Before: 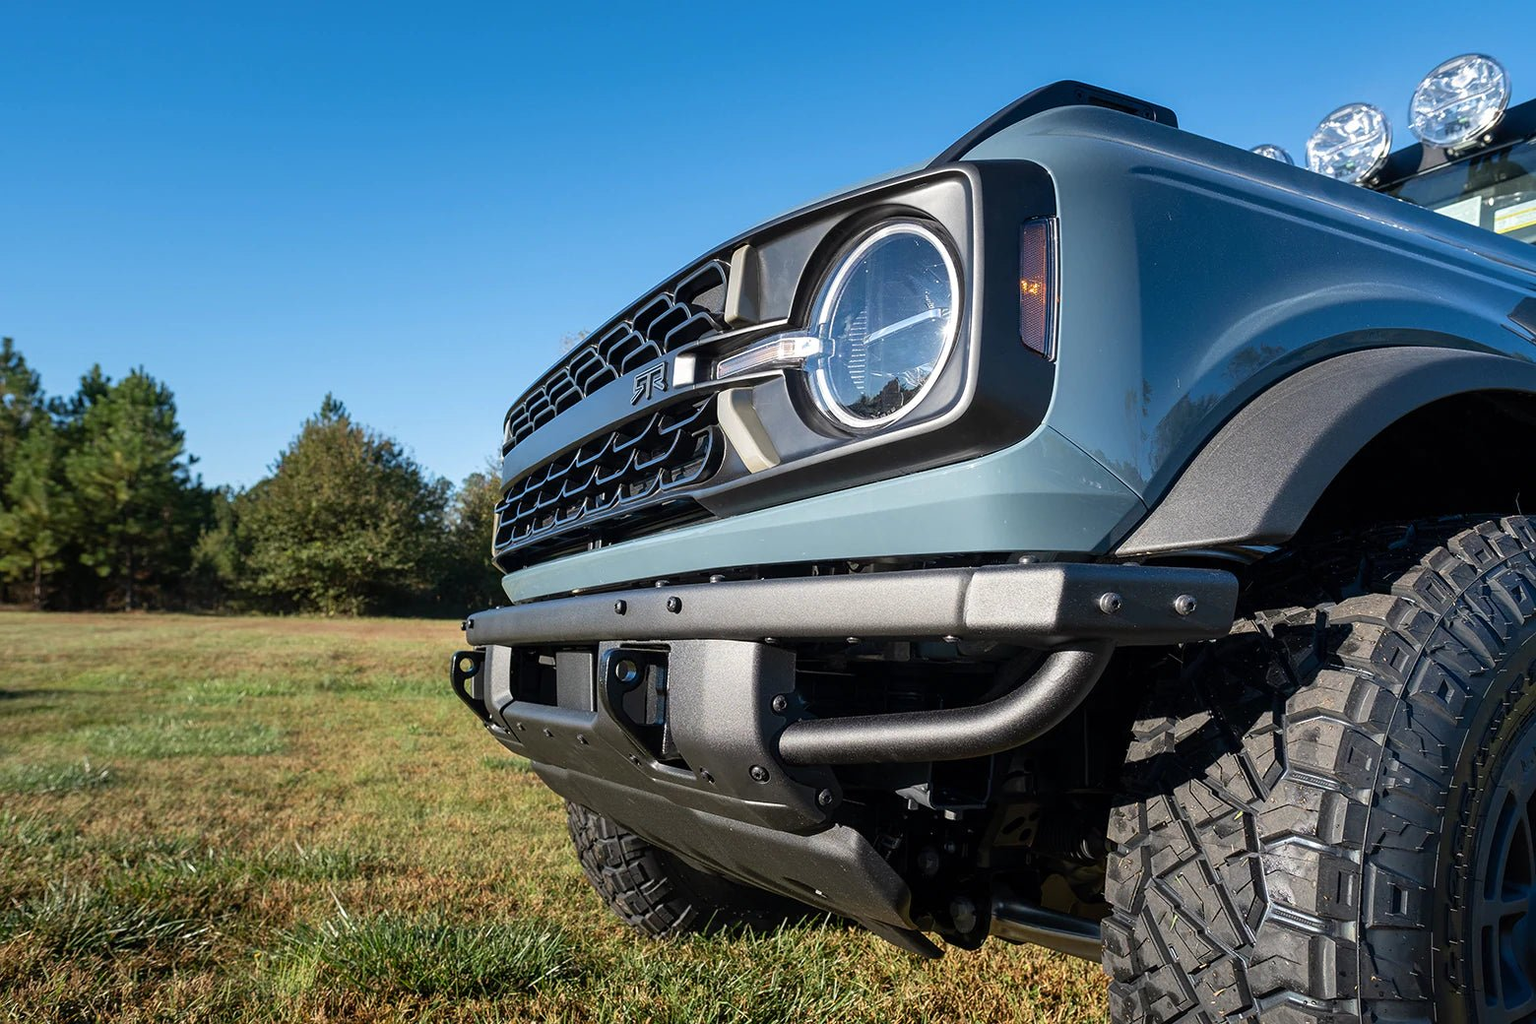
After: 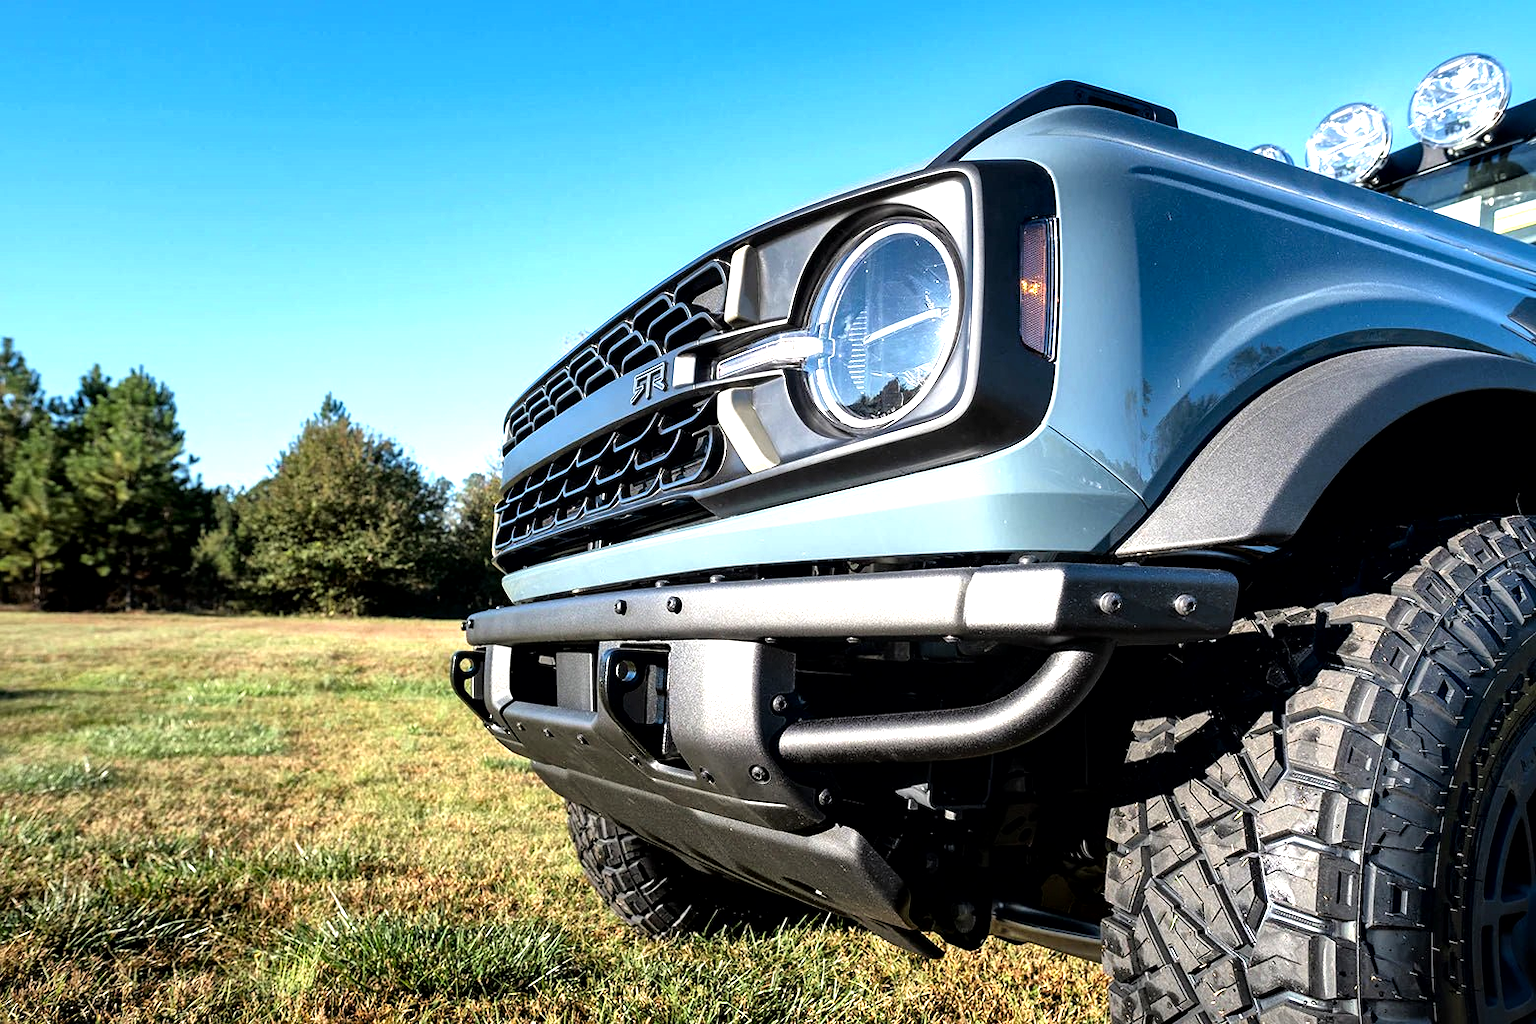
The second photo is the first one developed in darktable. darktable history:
local contrast: mode bilateral grid, contrast 26, coarseness 60, detail 151%, midtone range 0.2
tone equalizer: -8 EV -1.07 EV, -7 EV -1.01 EV, -6 EV -0.863 EV, -5 EV -0.616 EV, -3 EV 0.589 EV, -2 EV 0.839 EV, -1 EV 1 EV, +0 EV 1.08 EV
